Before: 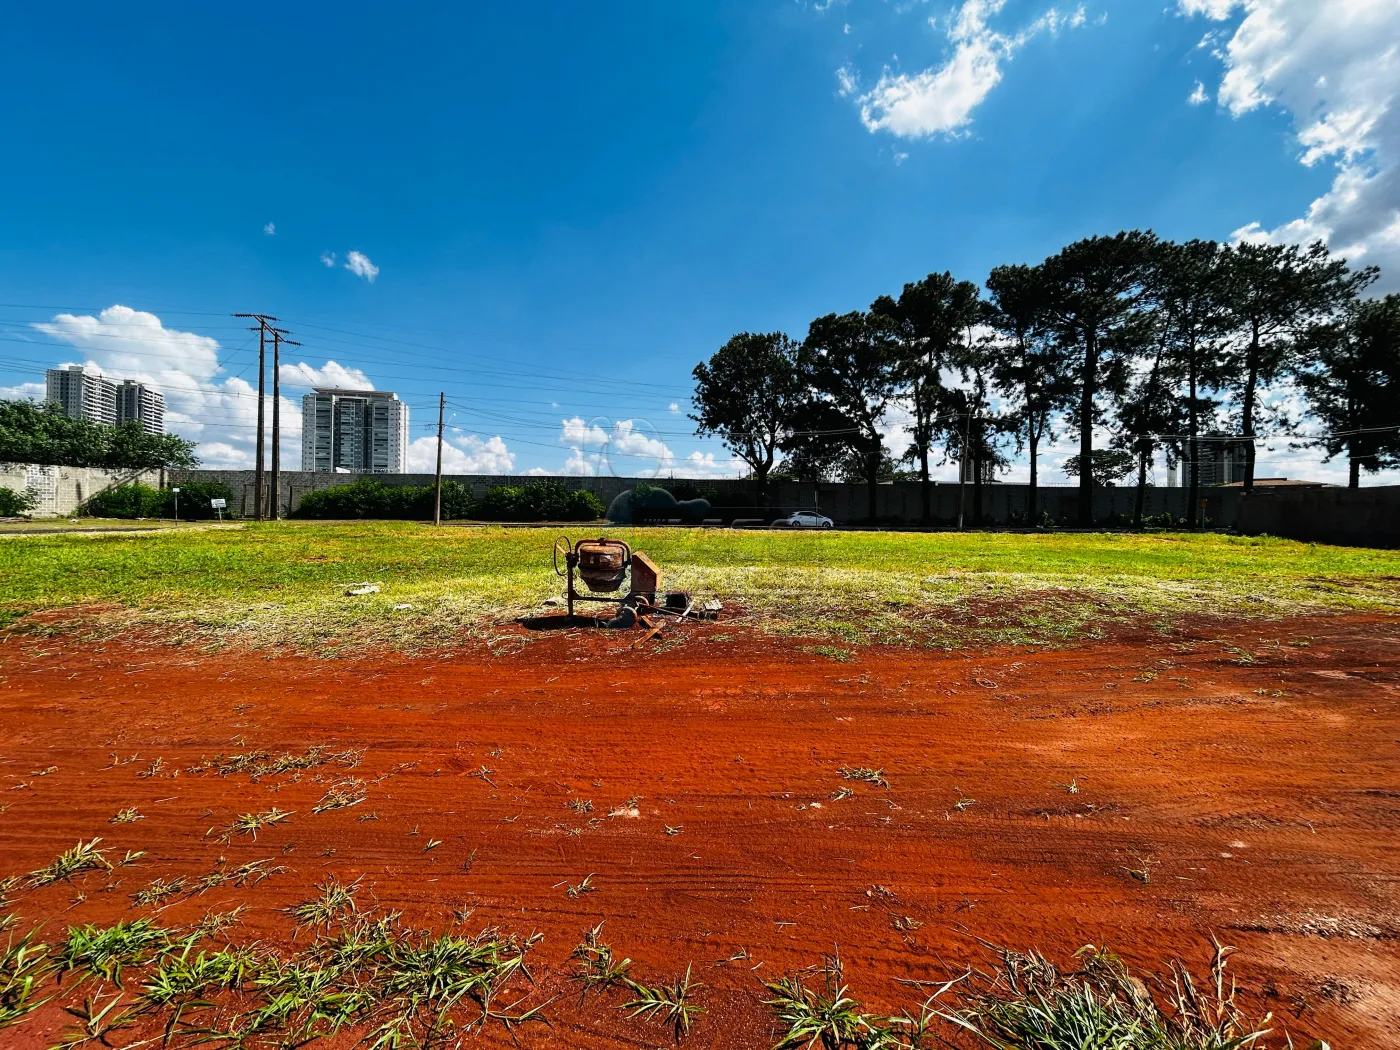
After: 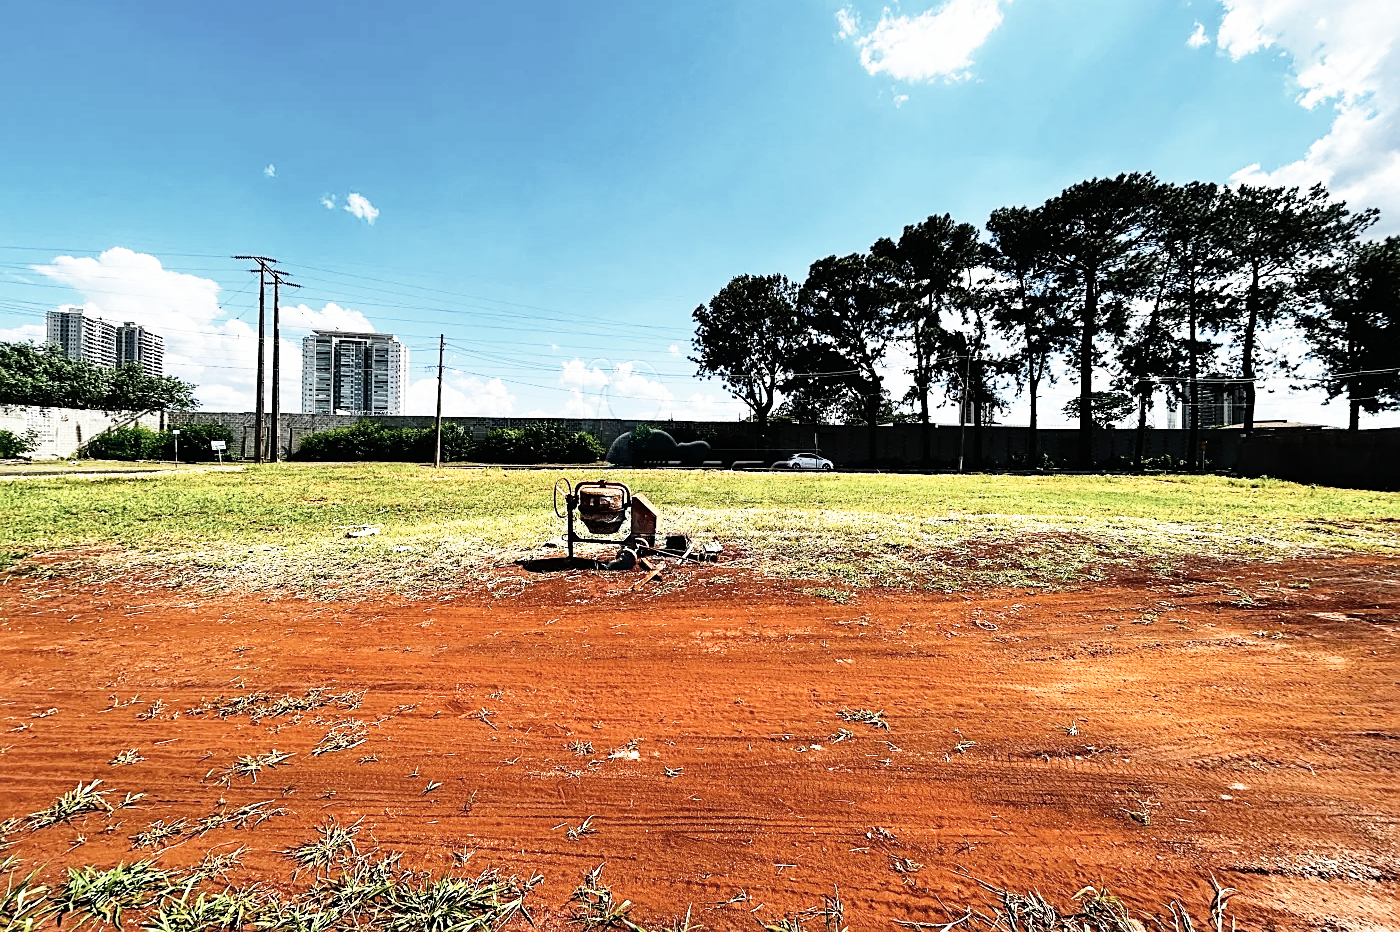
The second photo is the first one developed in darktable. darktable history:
contrast brightness saturation: contrast 0.1, saturation -0.36
base curve: curves: ch0 [(0, 0) (0.012, 0.01) (0.073, 0.168) (0.31, 0.711) (0.645, 0.957) (1, 1)], preserve colors none
sharpen: on, module defaults
crop and rotate: top 5.609%, bottom 5.609%
